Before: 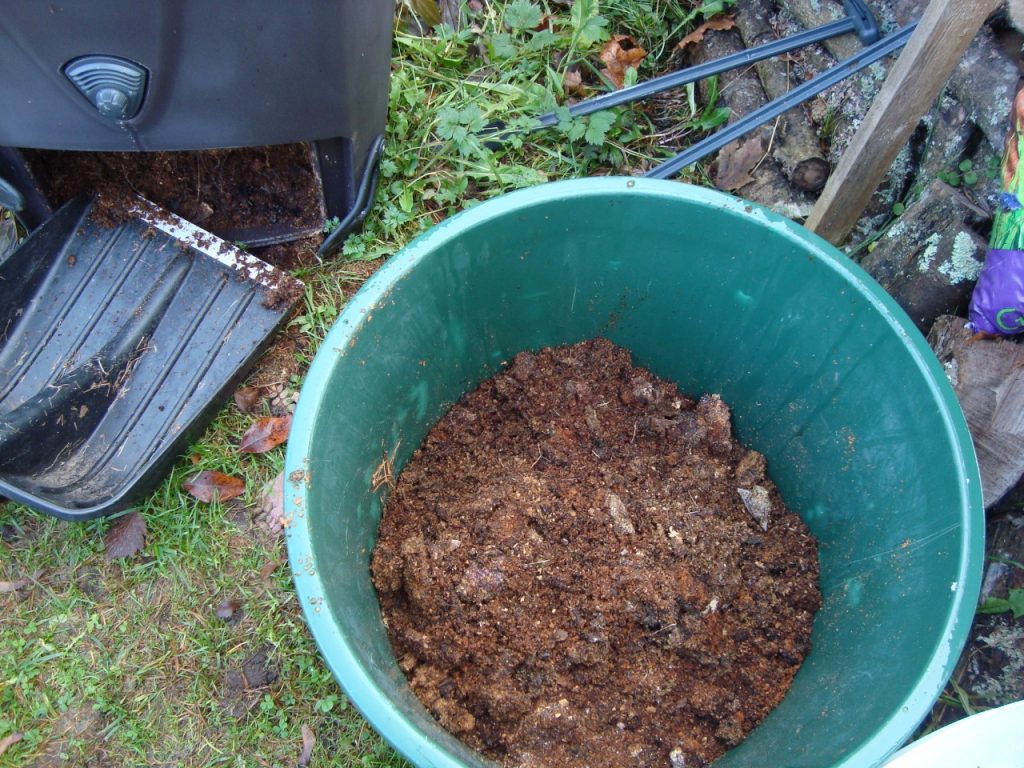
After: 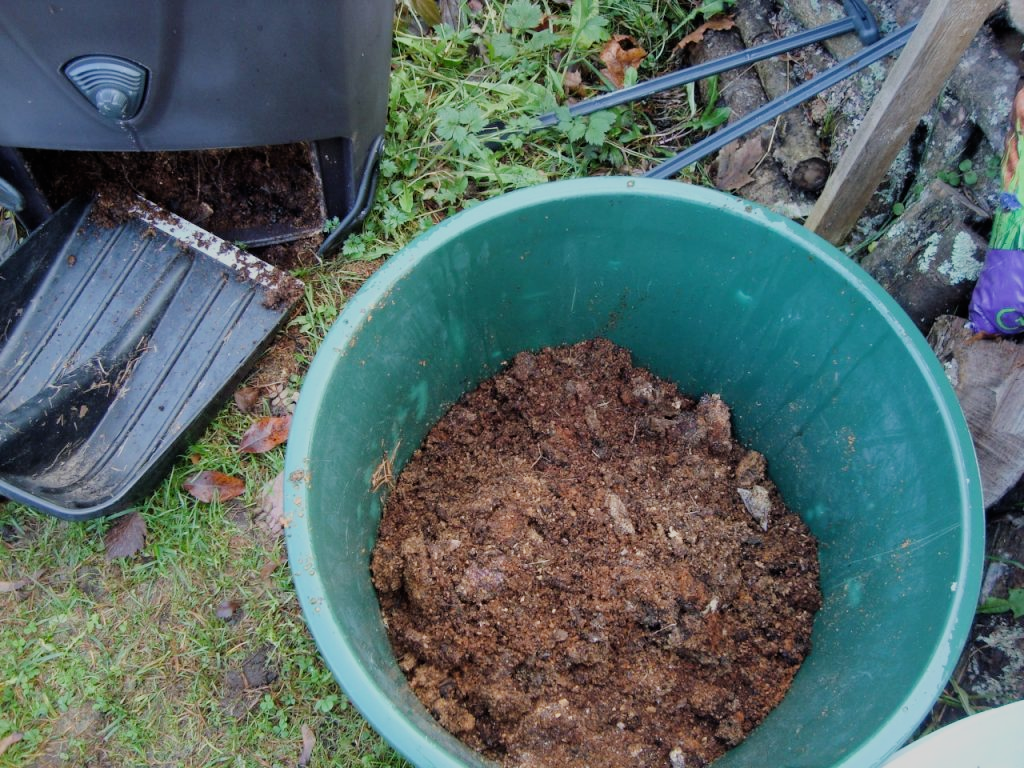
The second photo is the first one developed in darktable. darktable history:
filmic rgb: black relative exposure -7.65 EV, white relative exposure 4.56 EV, threshold 5.98 EV, hardness 3.61, enable highlight reconstruction true
